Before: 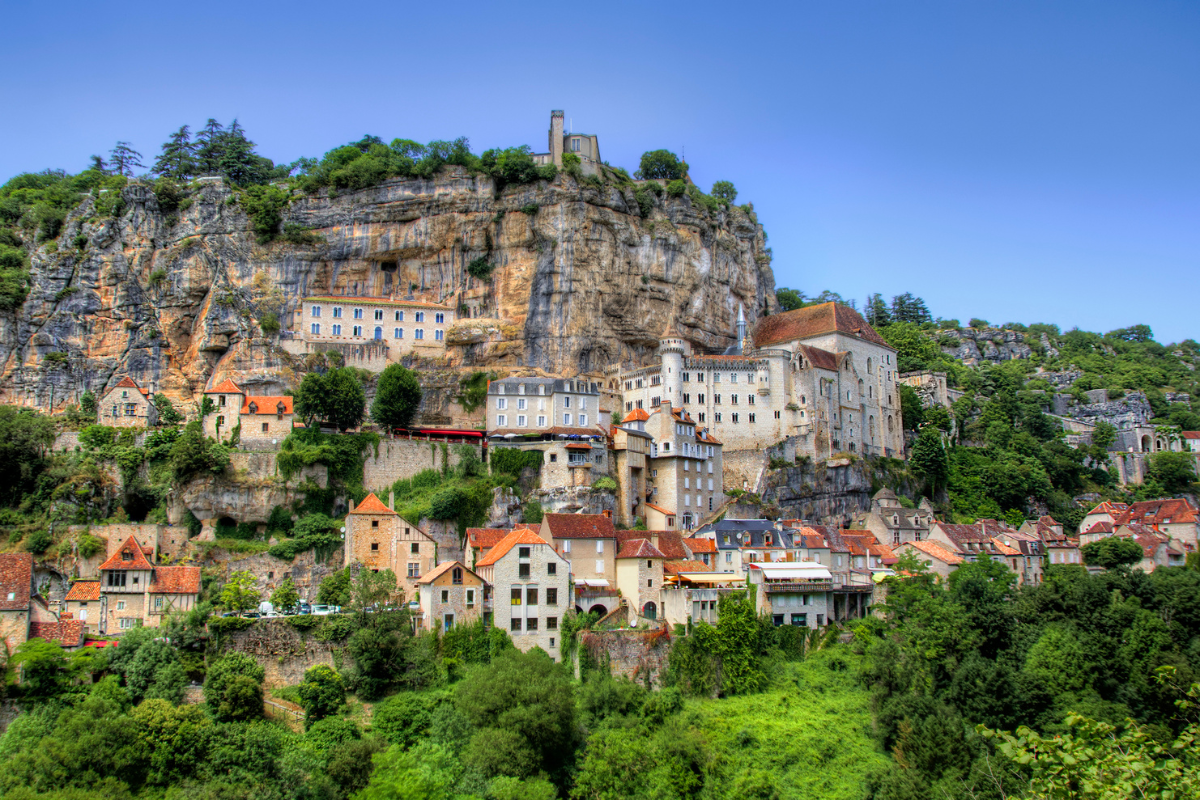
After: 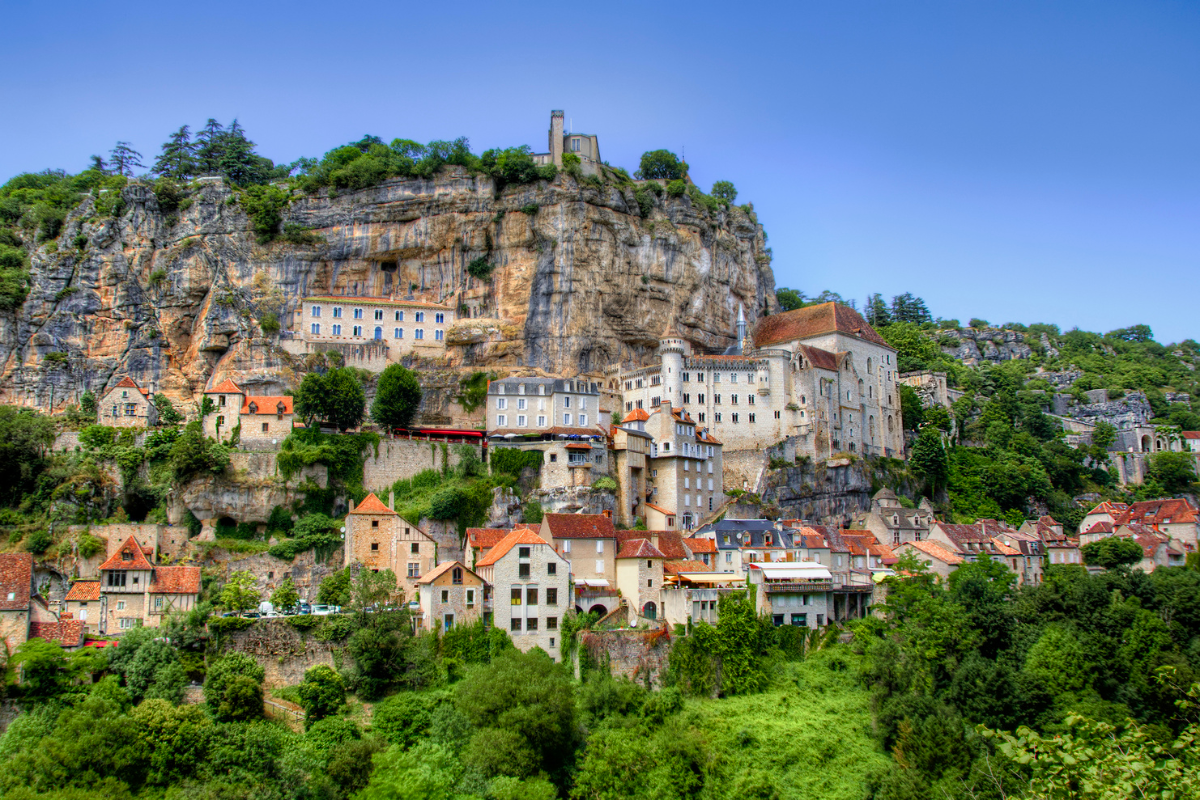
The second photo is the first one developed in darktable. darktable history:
color balance rgb: perceptual saturation grading › global saturation 0.591%, perceptual saturation grading › highlights -14.907%, perceptual saturation grading › shadows 24.295%, global vibrance 10.89%
